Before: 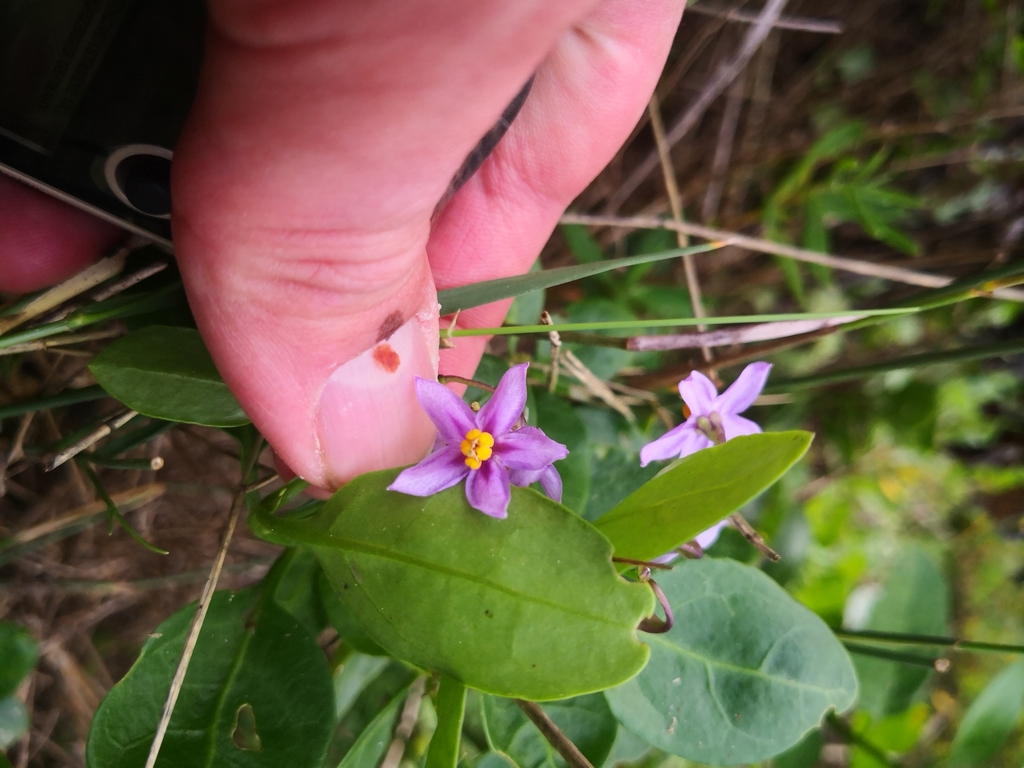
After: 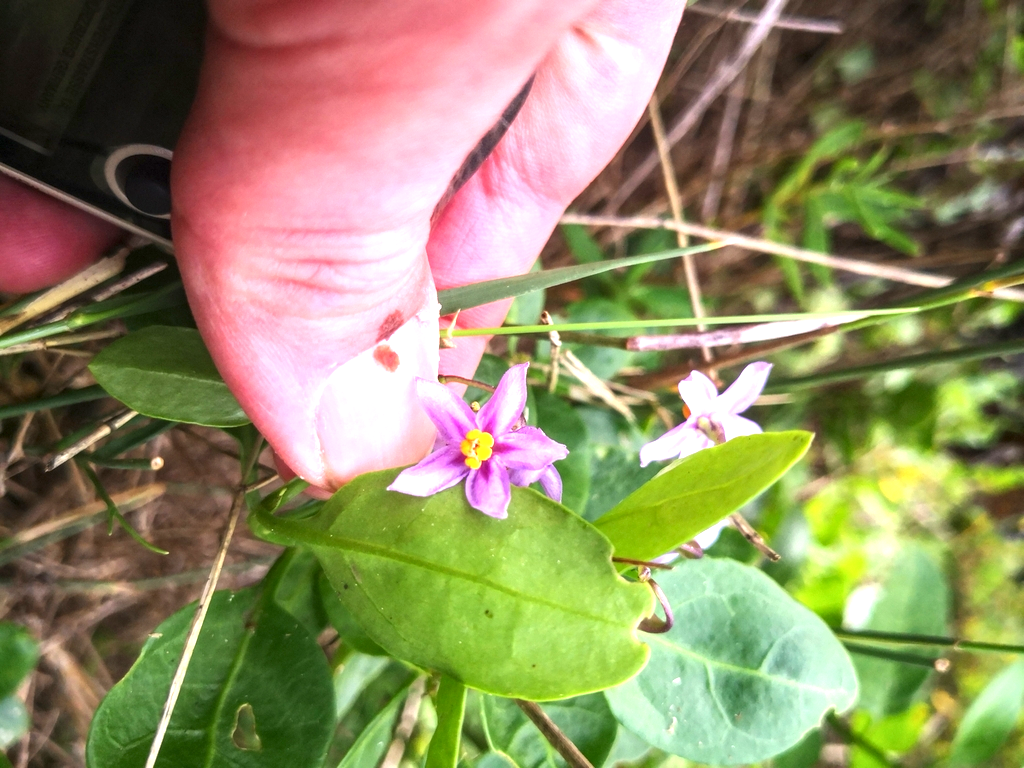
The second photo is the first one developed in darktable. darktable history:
exposure: exposure 1.237 EV, compensate highlight preservation false
local contrast: on, module defaults
